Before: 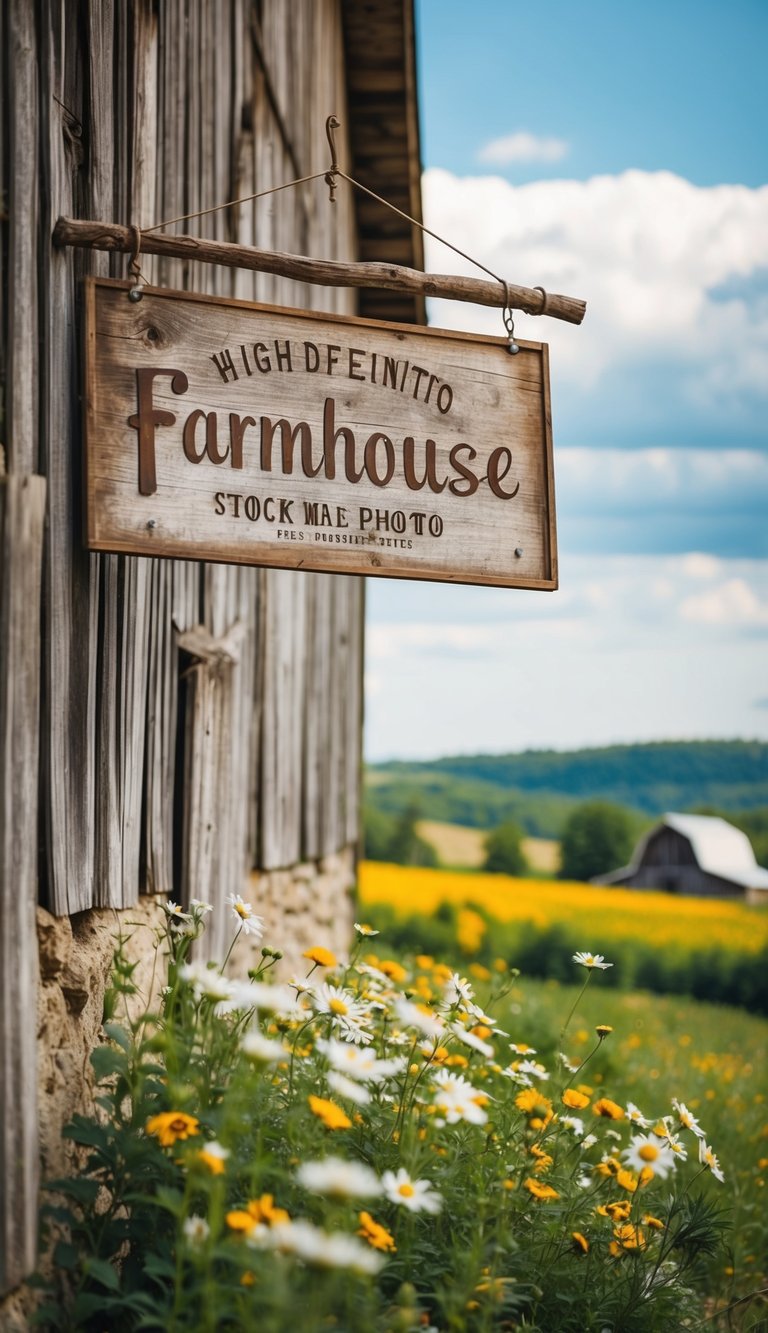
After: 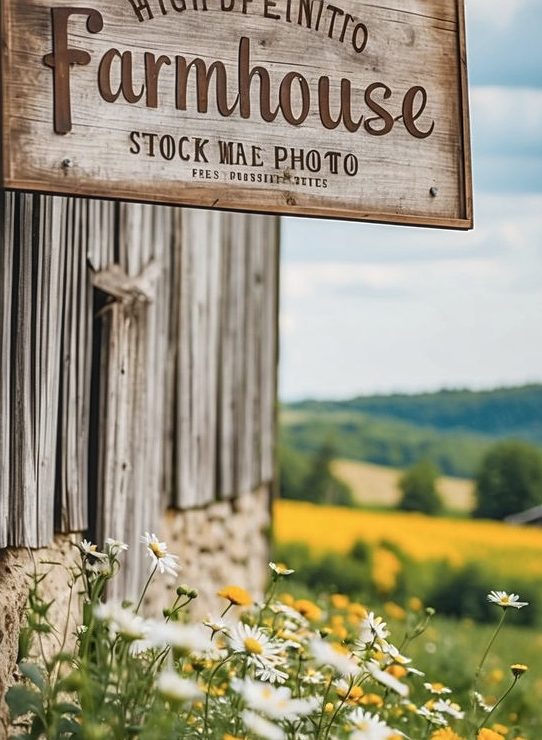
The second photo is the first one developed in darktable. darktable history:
sharpen: on, module defaults
crop: left 11.123%, top 27.145%, right 18.249%, bottom 17.277%
local contrast: detail 130%
tone curve: curves: ch0 [(0, 0.068) (1, 0.961)], preserve colors none
